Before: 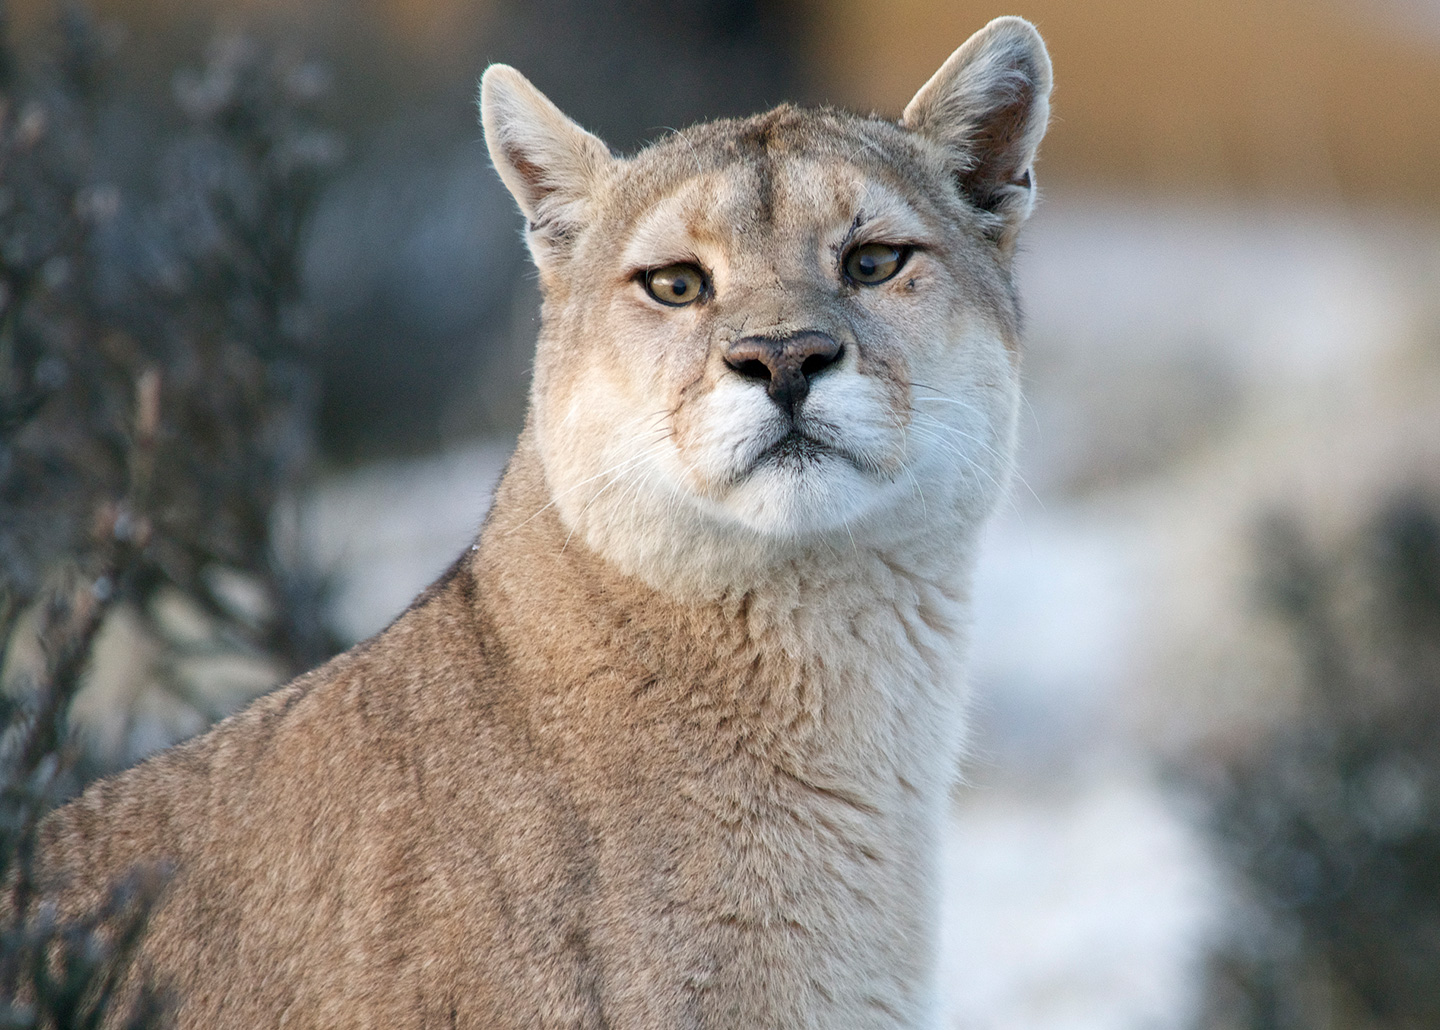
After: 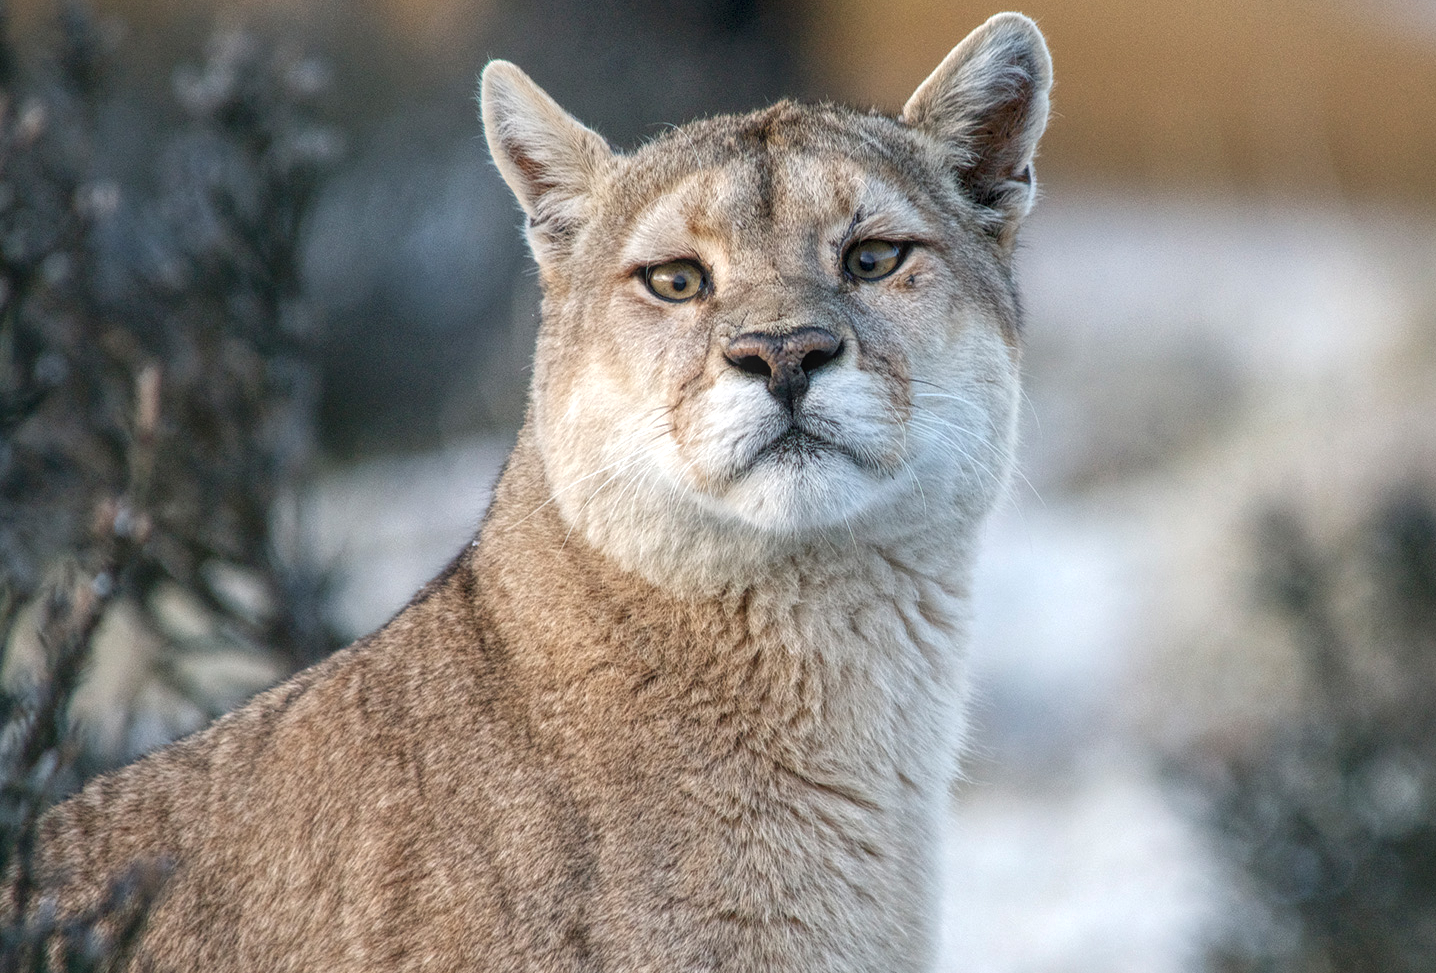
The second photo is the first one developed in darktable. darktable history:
local contrast: highlights 76%, shadows 55%, detail 176%, midtone range 0.209
crop: top 0.399%, right 0.258%, bottom 5.042%
